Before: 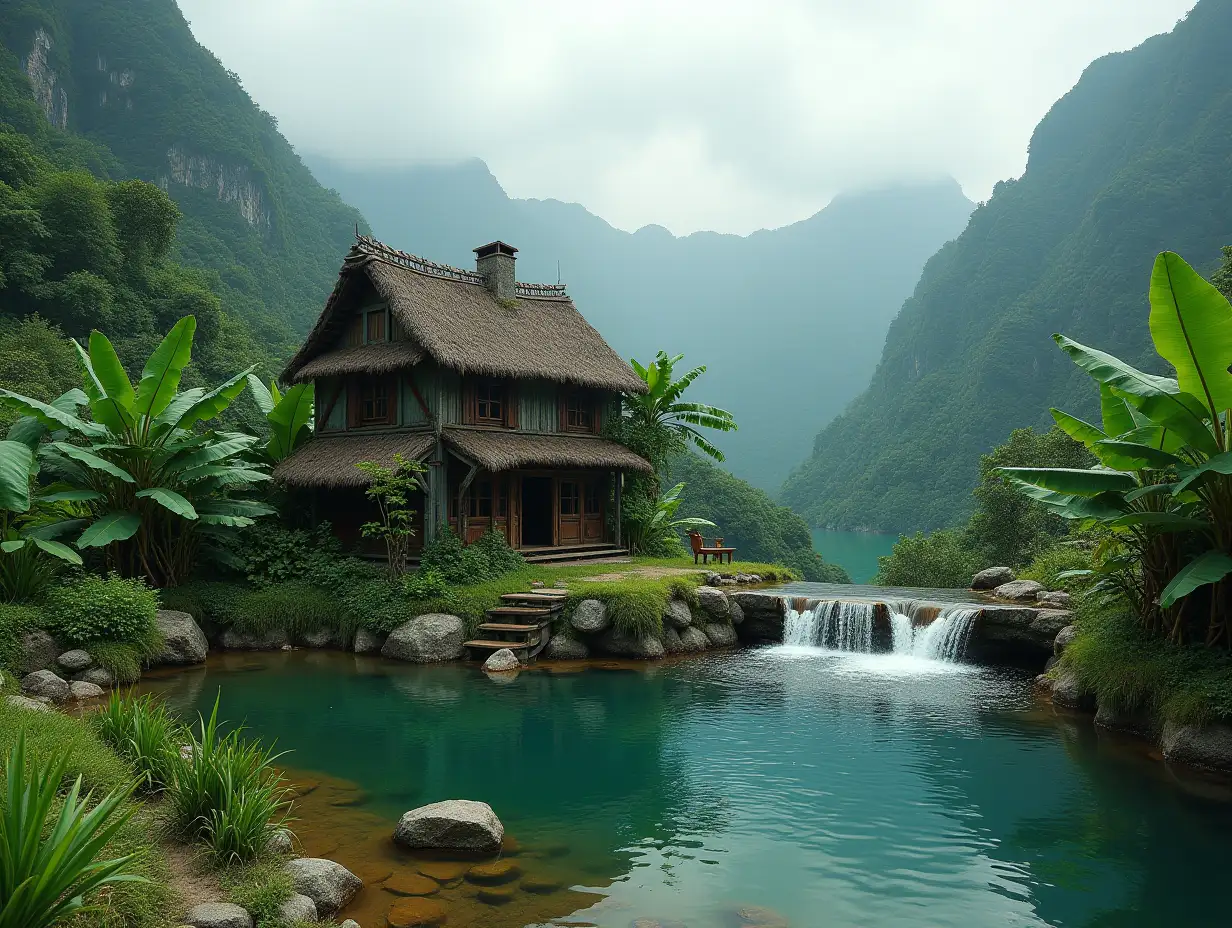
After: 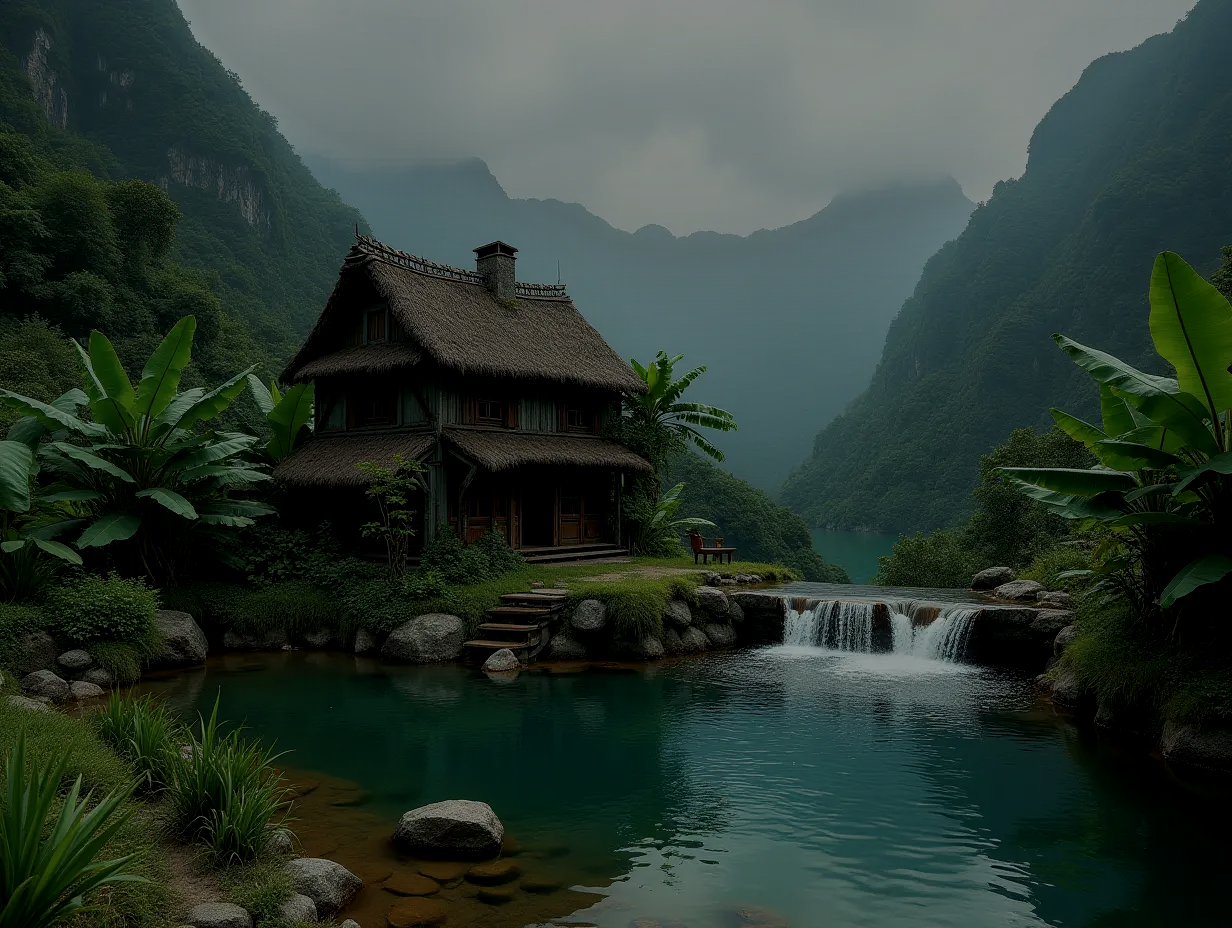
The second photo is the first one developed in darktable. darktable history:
local contrast: on, module defaults
tone equalizer: -8 EV -2 EV, -7 EV -1.99 EV, -6 EV -1.97 EV, -5 EV -1.98 EV, -4 EV -1.98 EV, -3 EV -2 EV, -2 EV -1.98 EV, -1 EV -1.61 EV, +0 EV -1.97 EV
